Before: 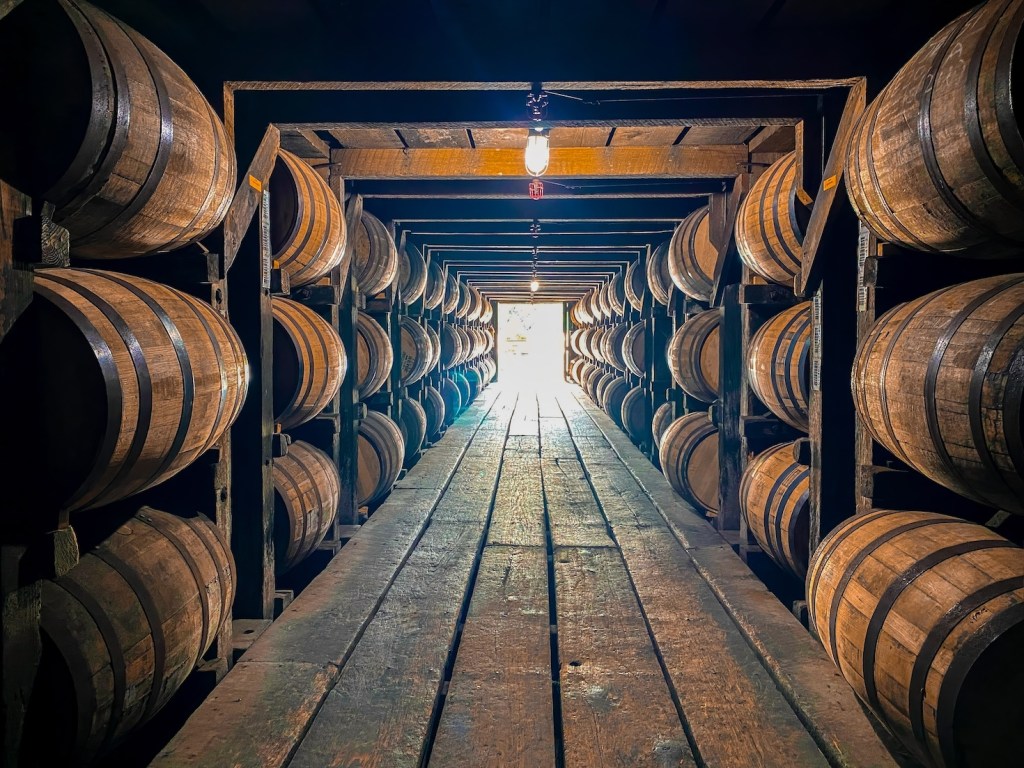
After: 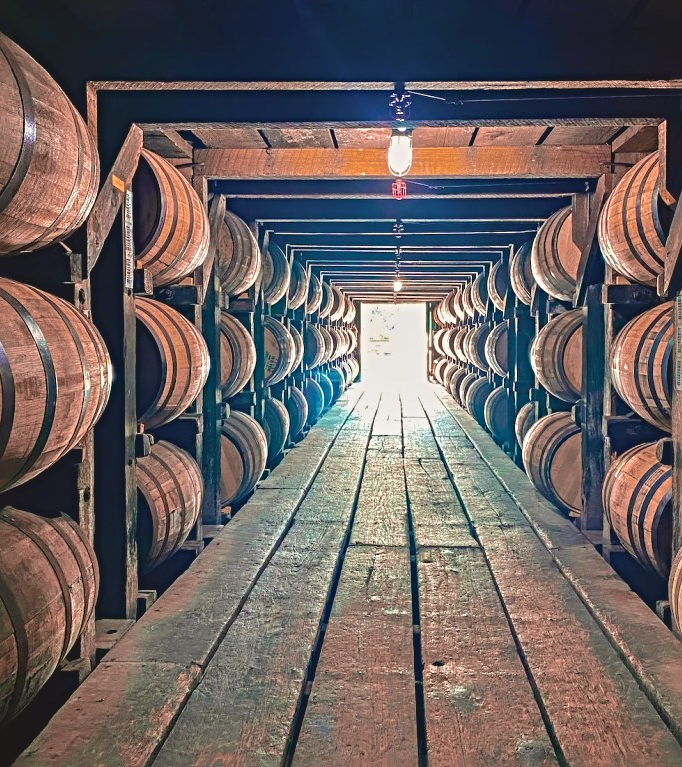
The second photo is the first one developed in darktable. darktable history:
crop and rotate: left 13.44%, right 19.921%
velvia: on, module defaults
sharpen: radius 4.91
tone curve: curves: ch0 [(0, 0.021) (0.059, 0.053) (0.197, 0.191) (0.32, 0.311) (0.495, 0.505) (0.725, 0.731) (0.89, 0.919) (1, 1)]; ch1 [(0, 0) (0.094, 0.081) (0.285, 0.299) (0.401, 0.424) (0.453, 0.439) (0.495, 0.496) (0.54, 0.55) (0.615, 0.637) (0.657, 0.683) (1, 1)]; ch2 [(0, 0) (0.257, 0.217) (0.43, 0.421) (0.498, 0.507) (0.547, 0.539) (0.595, 0.56) (0.644, 0.599) (1, 1)], color space Lab, independent channels, preserve colors none
exposure: exposure 0.202 EV, compensate highlight preservation false
contrast brightness saturation: contrast -0.147, brightness 0.054, saturation -0.122
